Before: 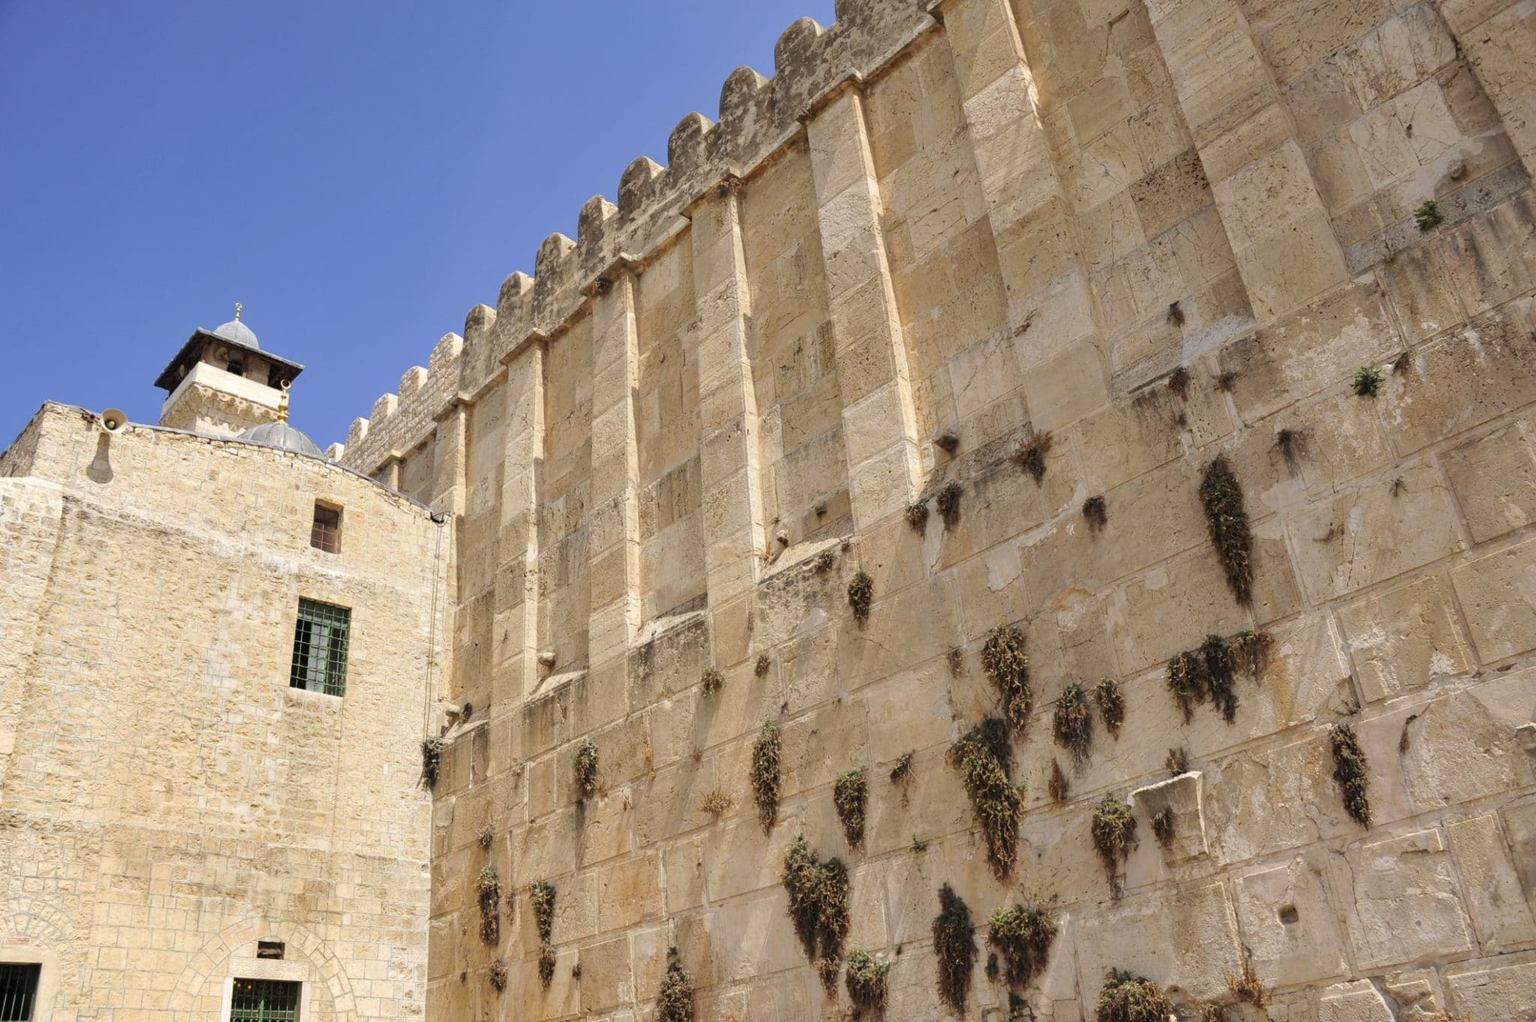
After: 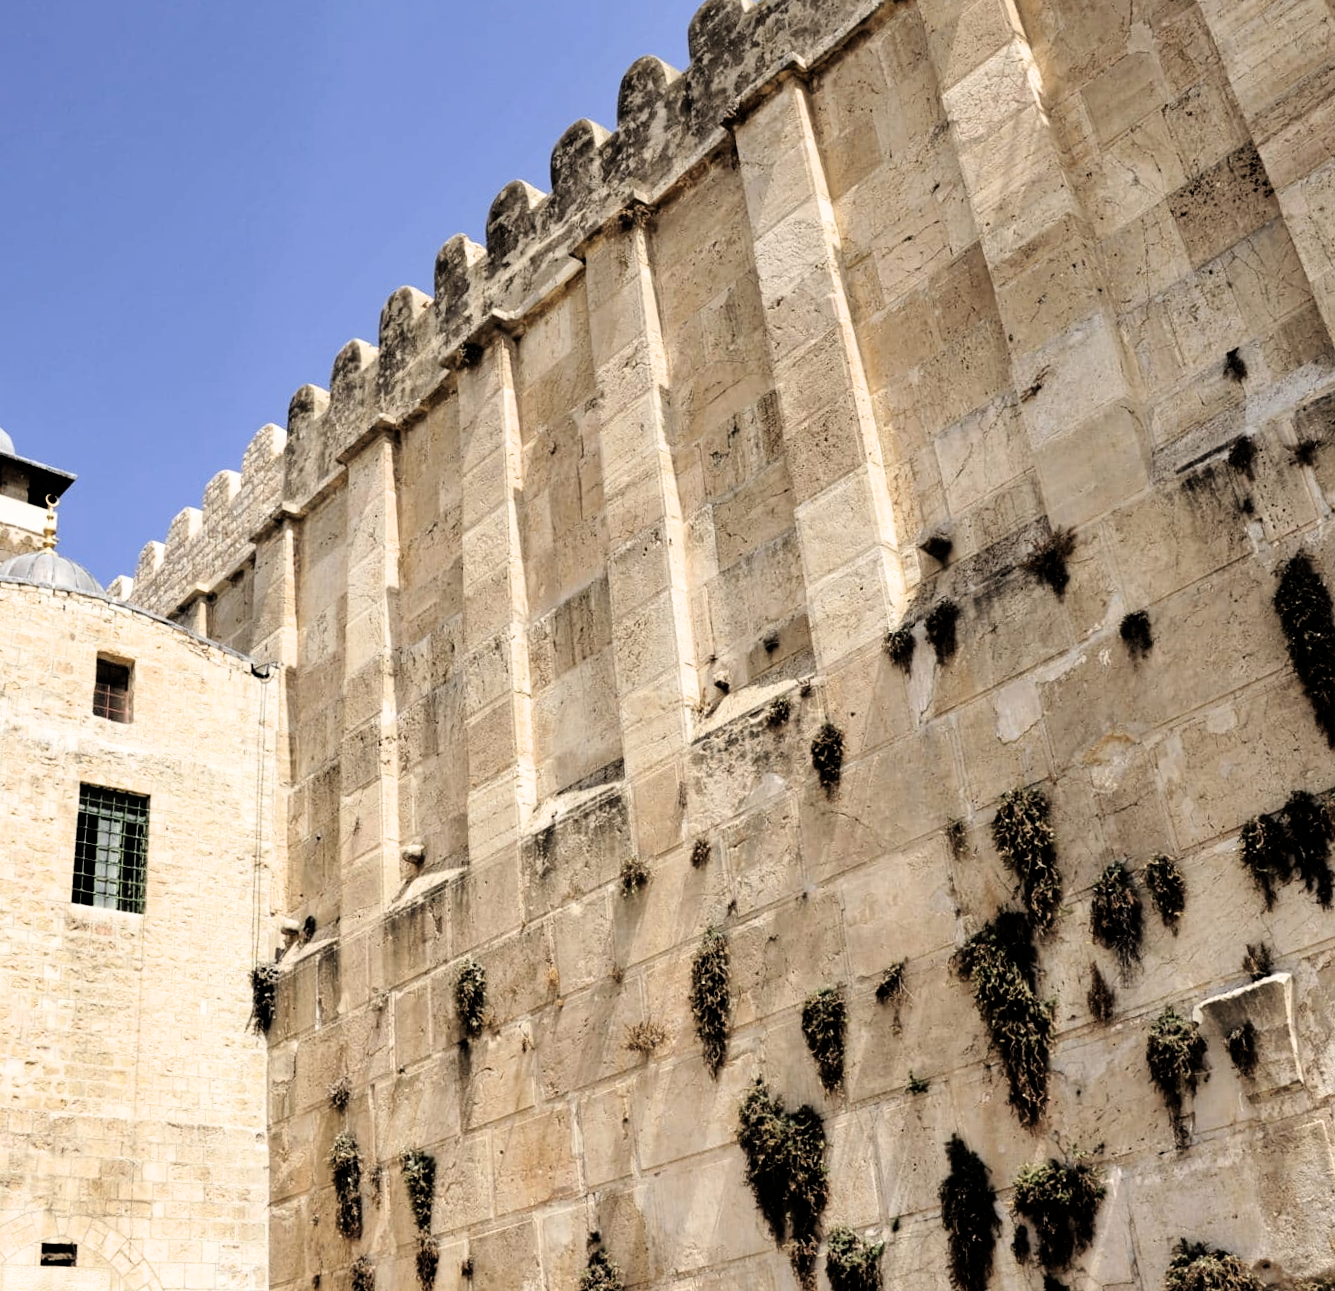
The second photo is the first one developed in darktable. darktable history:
rotate and perspective: rotation -2°, crop left 0.022, crop right 0.978, crop top 0.049, crop bottom 0.951
filmic rgb: black relative exposure -3.75 EV, white relative exposure 2.4 EV, dynamic range scaling -50%, hardness 3.42, latitude 30%, contrast 1.8
white balance: emerald 1
crop and rotate: left 15.055%, right 18.278%
